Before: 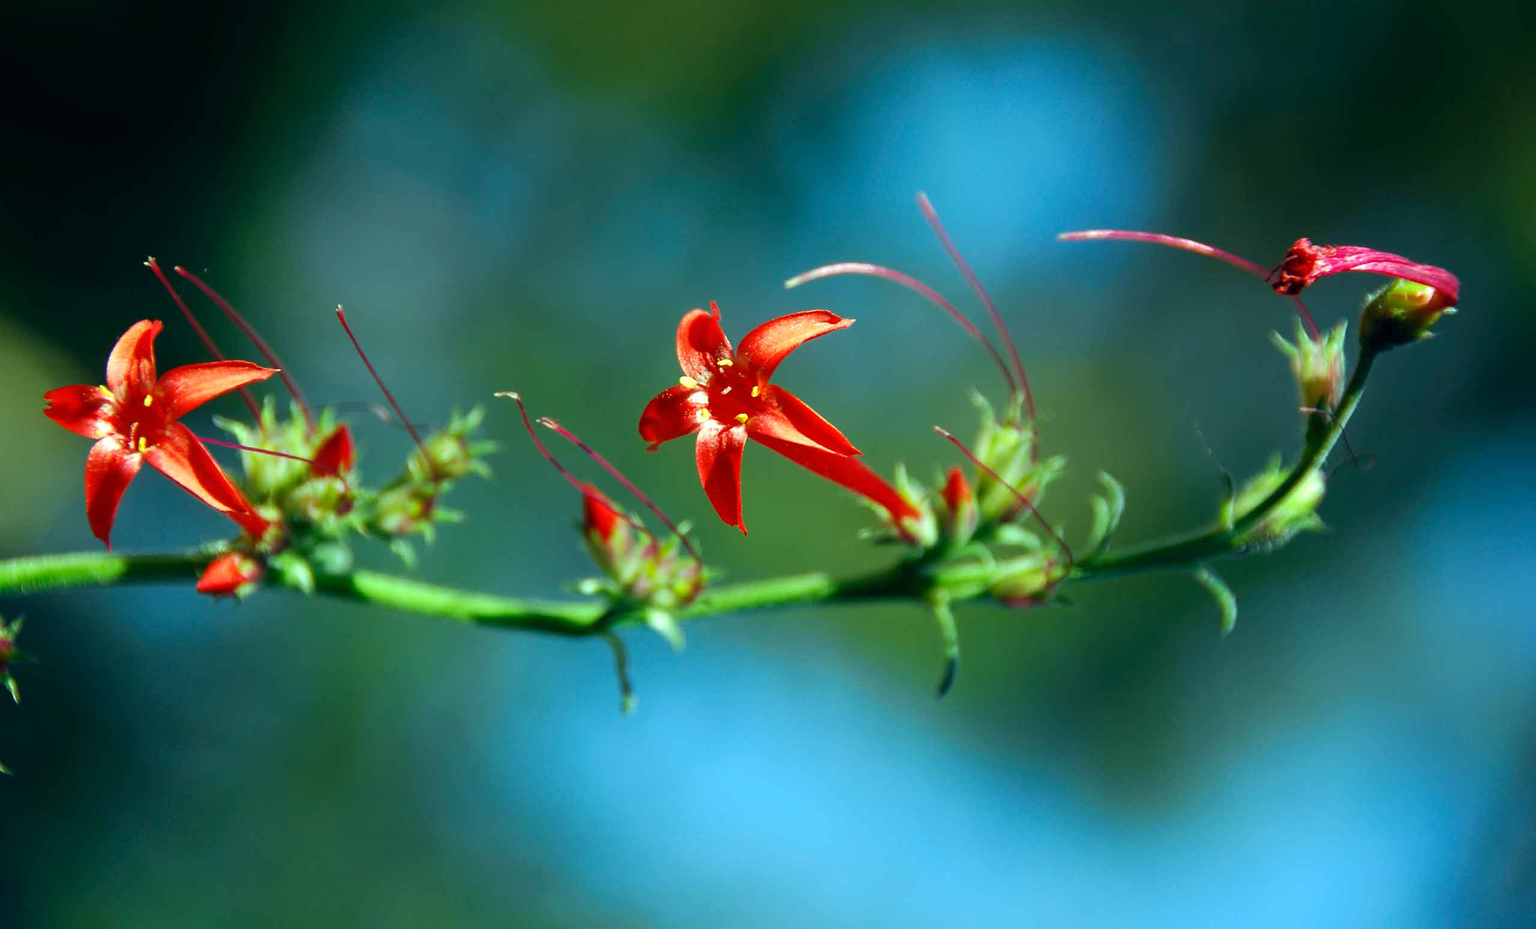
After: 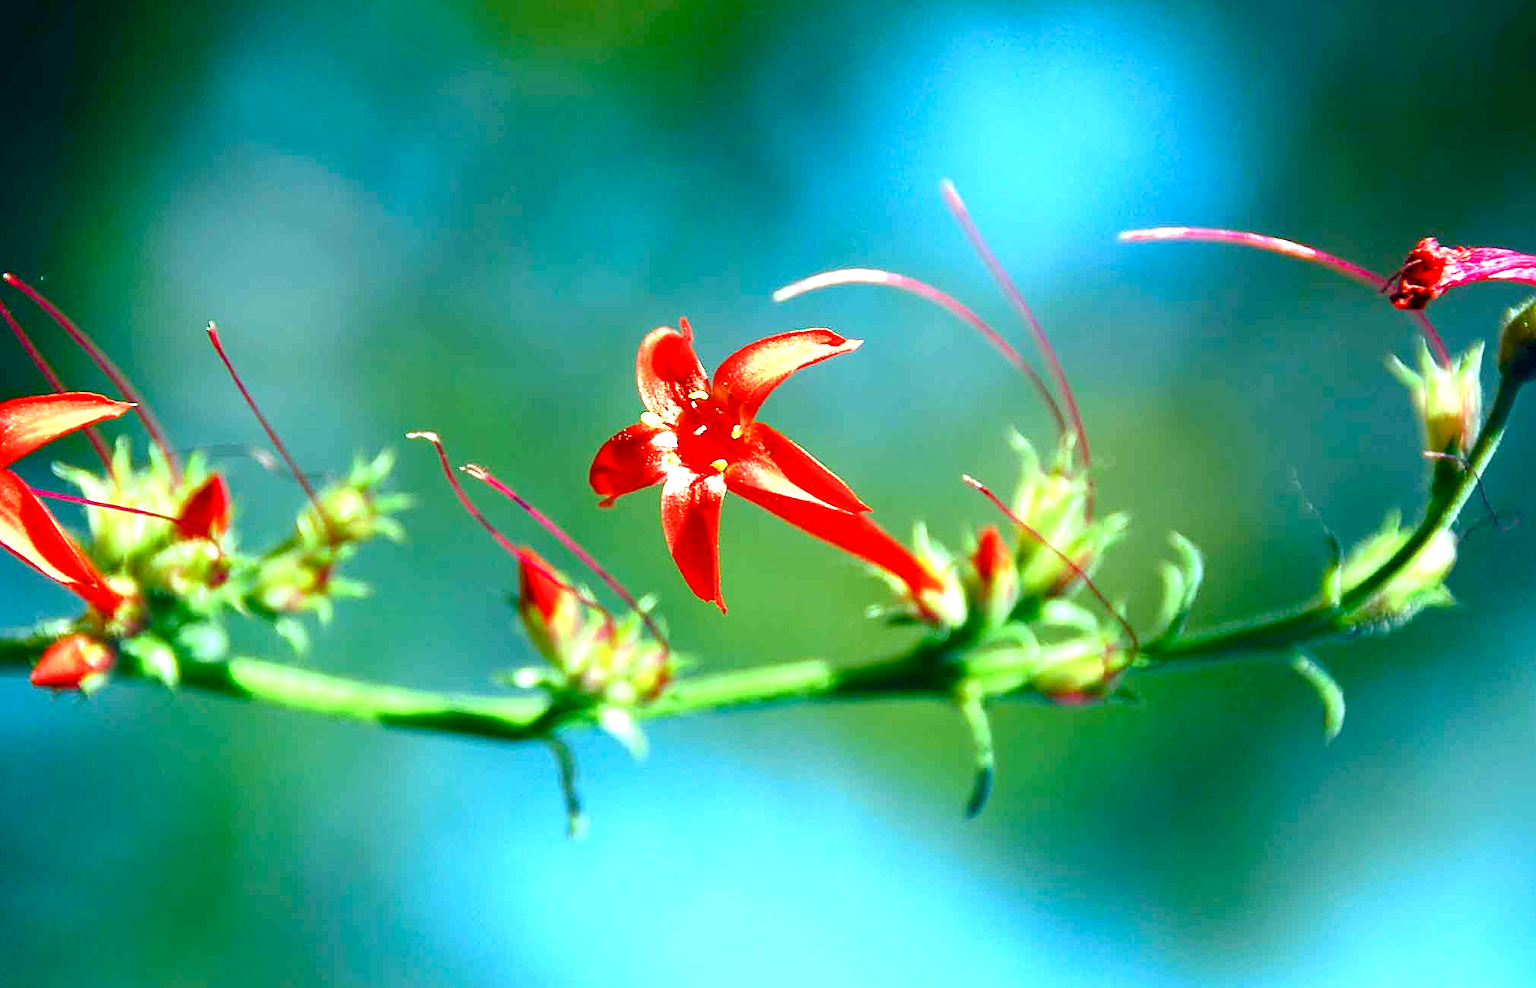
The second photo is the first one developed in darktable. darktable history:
exposure: black level correction 0, exposure 1.2 EV, compensate highlight preservation false
color balance rgb: perceptual saturation grading › global saturation 20%, perceptual saturation grading › highlights -25%, perceptual saturation grading › shadows 50%
crop: left 11.225%, top 5.381%, right 9.565%, bottom 10.314%
sharpen: on, module defaults
